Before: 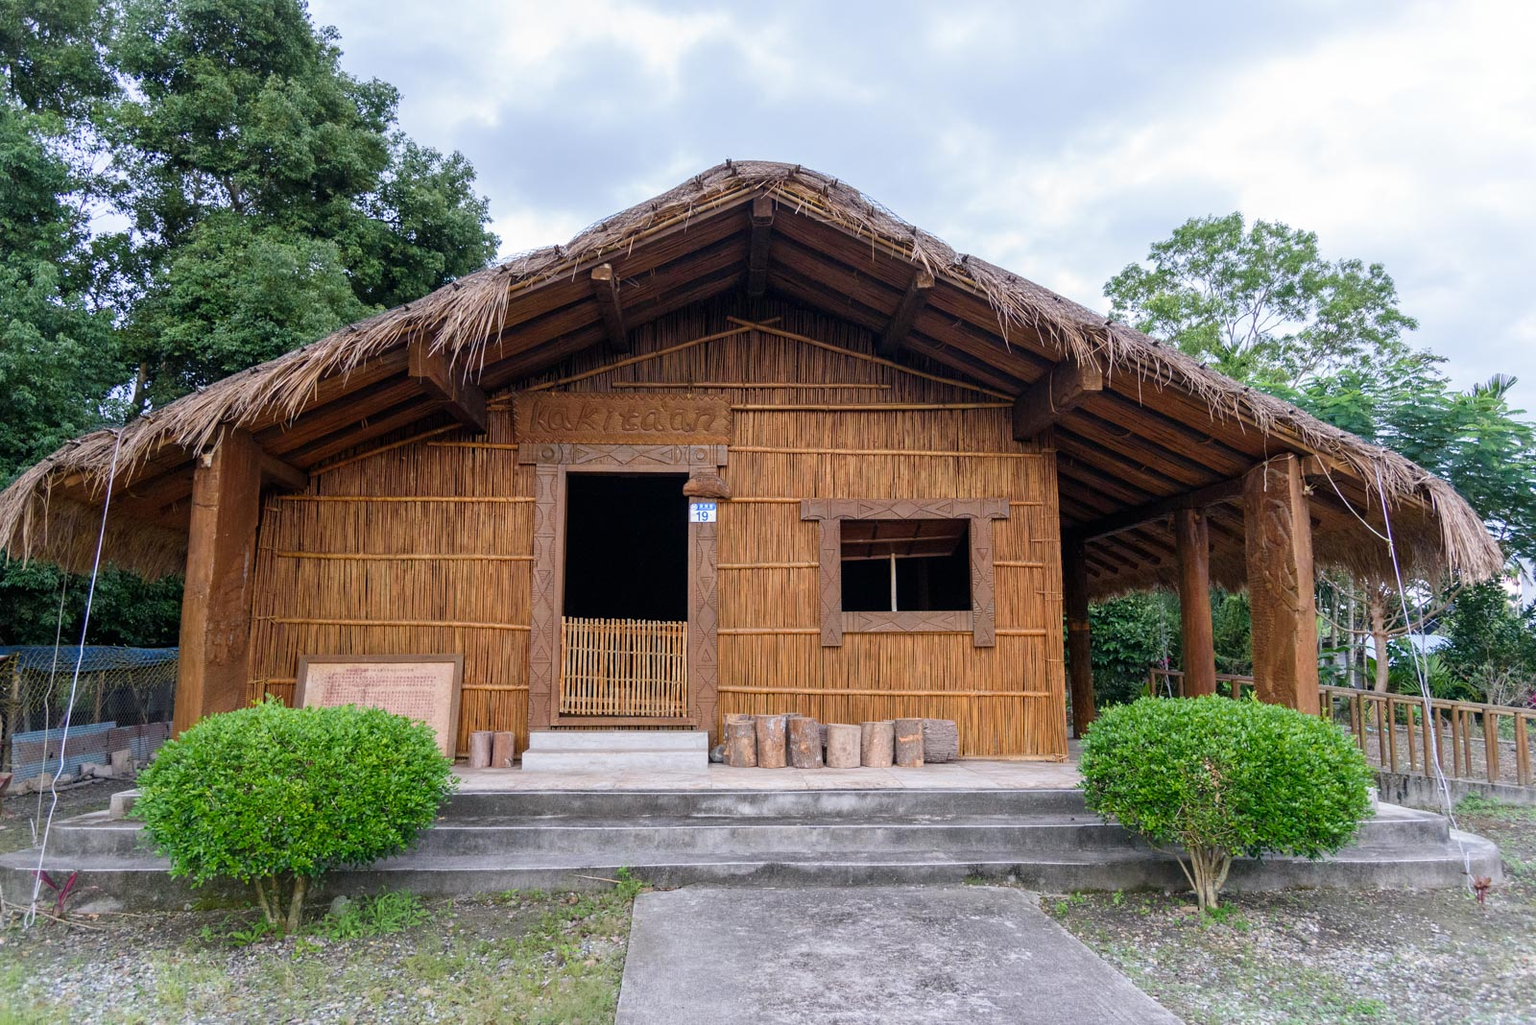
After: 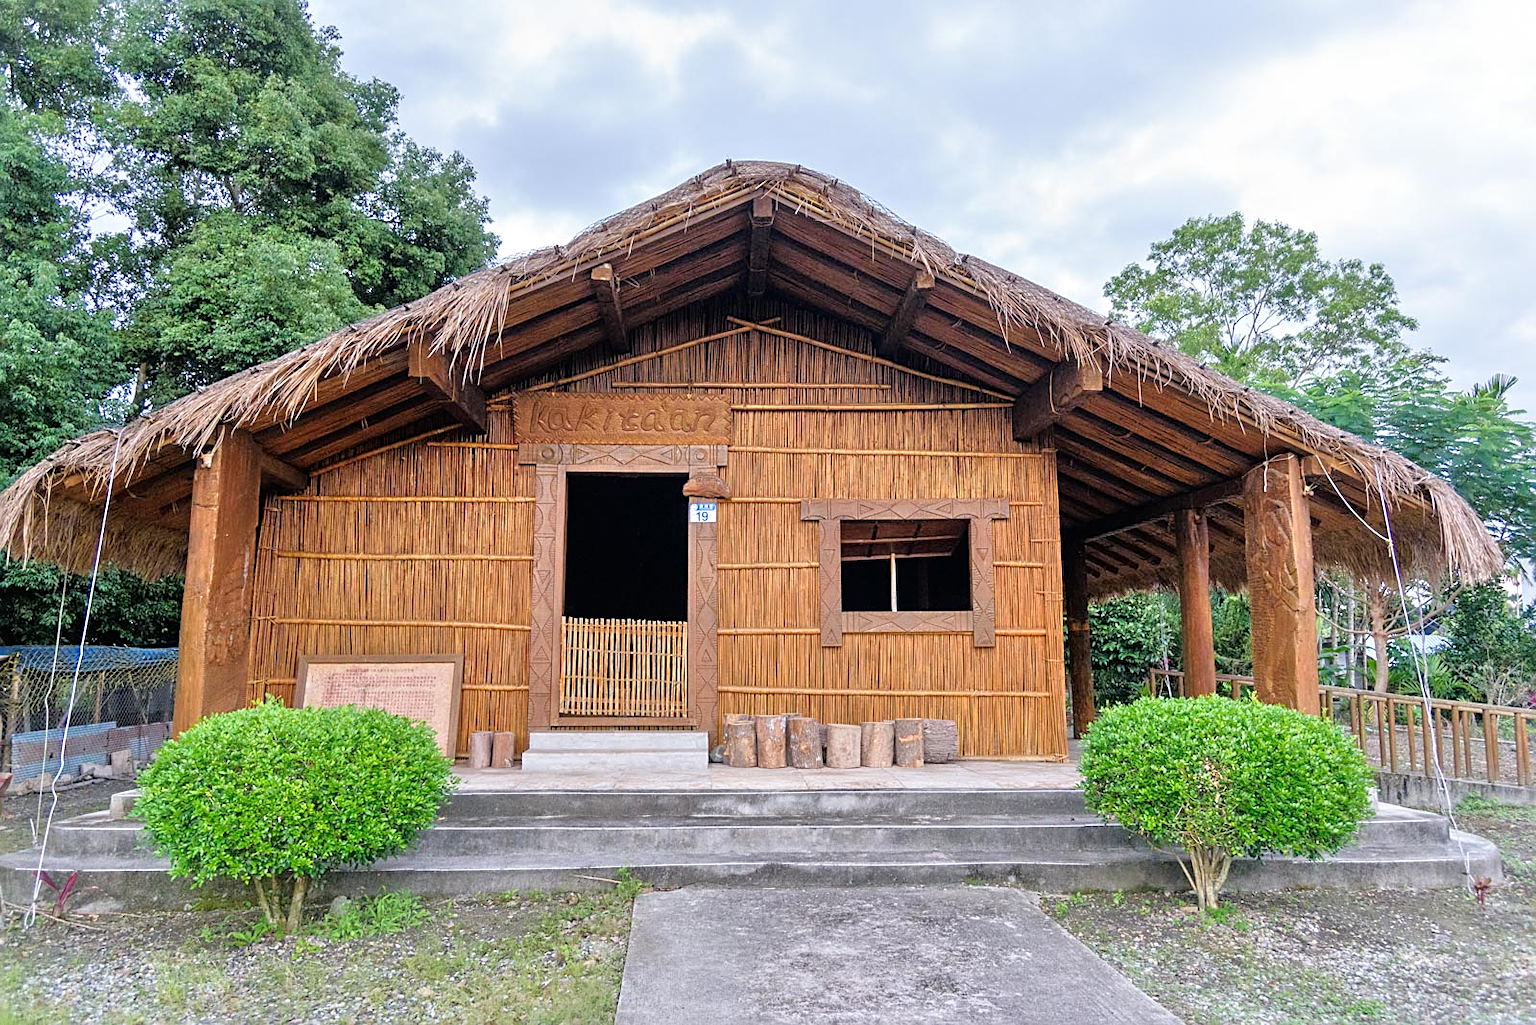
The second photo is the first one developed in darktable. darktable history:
exposure: black level correction 0, compensate exposure bias true, compensate highlight preservation false
sharpen: on, module defaults
tone equalizer: -7 EV 0.163 EV, -6 EV 0.63 EV, -5 EV 1.17 EV, -4 EV 1.35 EV, -3 EV 1.16 EV, -2 EV 0.6 EV, -1 EV 0.158 EV, mask exposure compensation -0.497 EV
